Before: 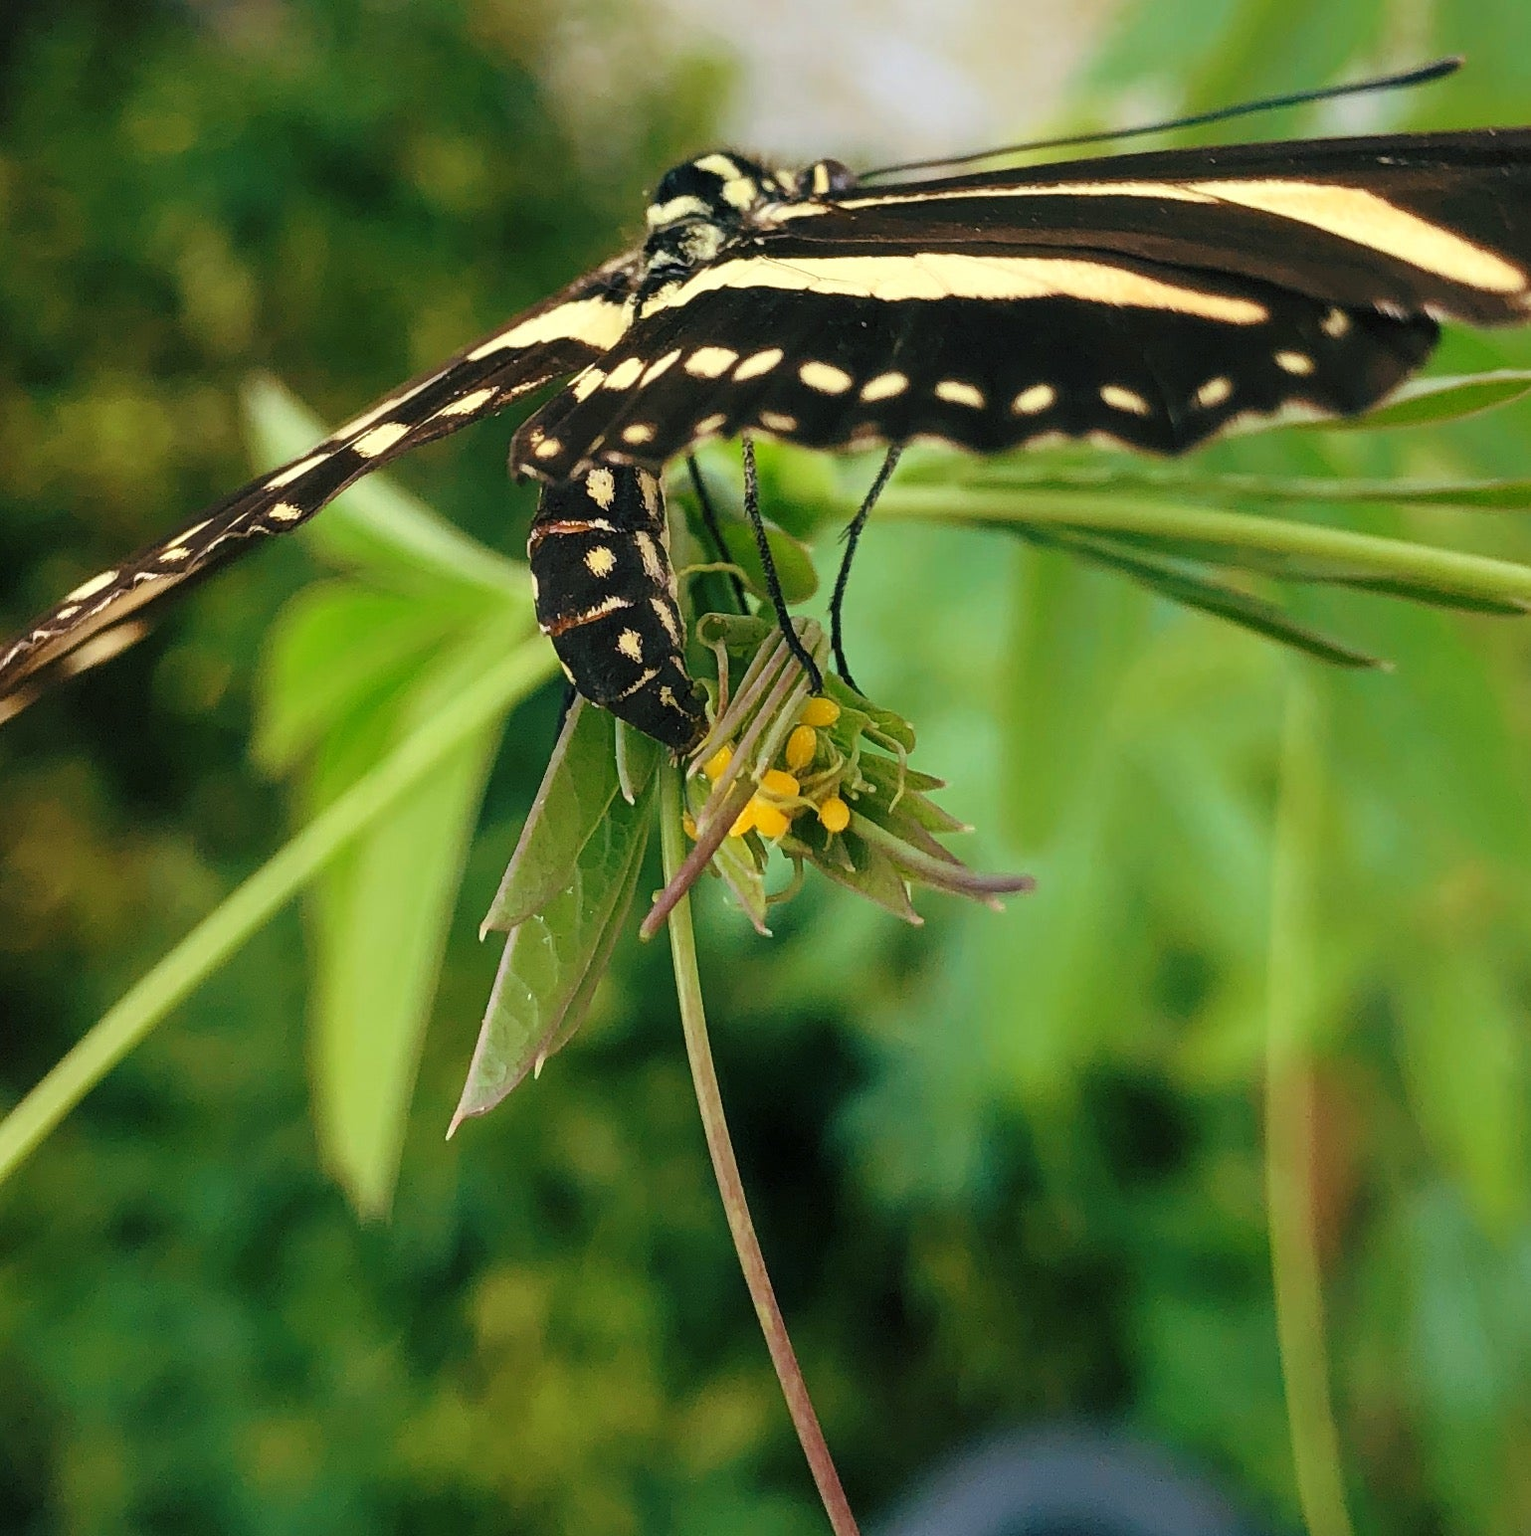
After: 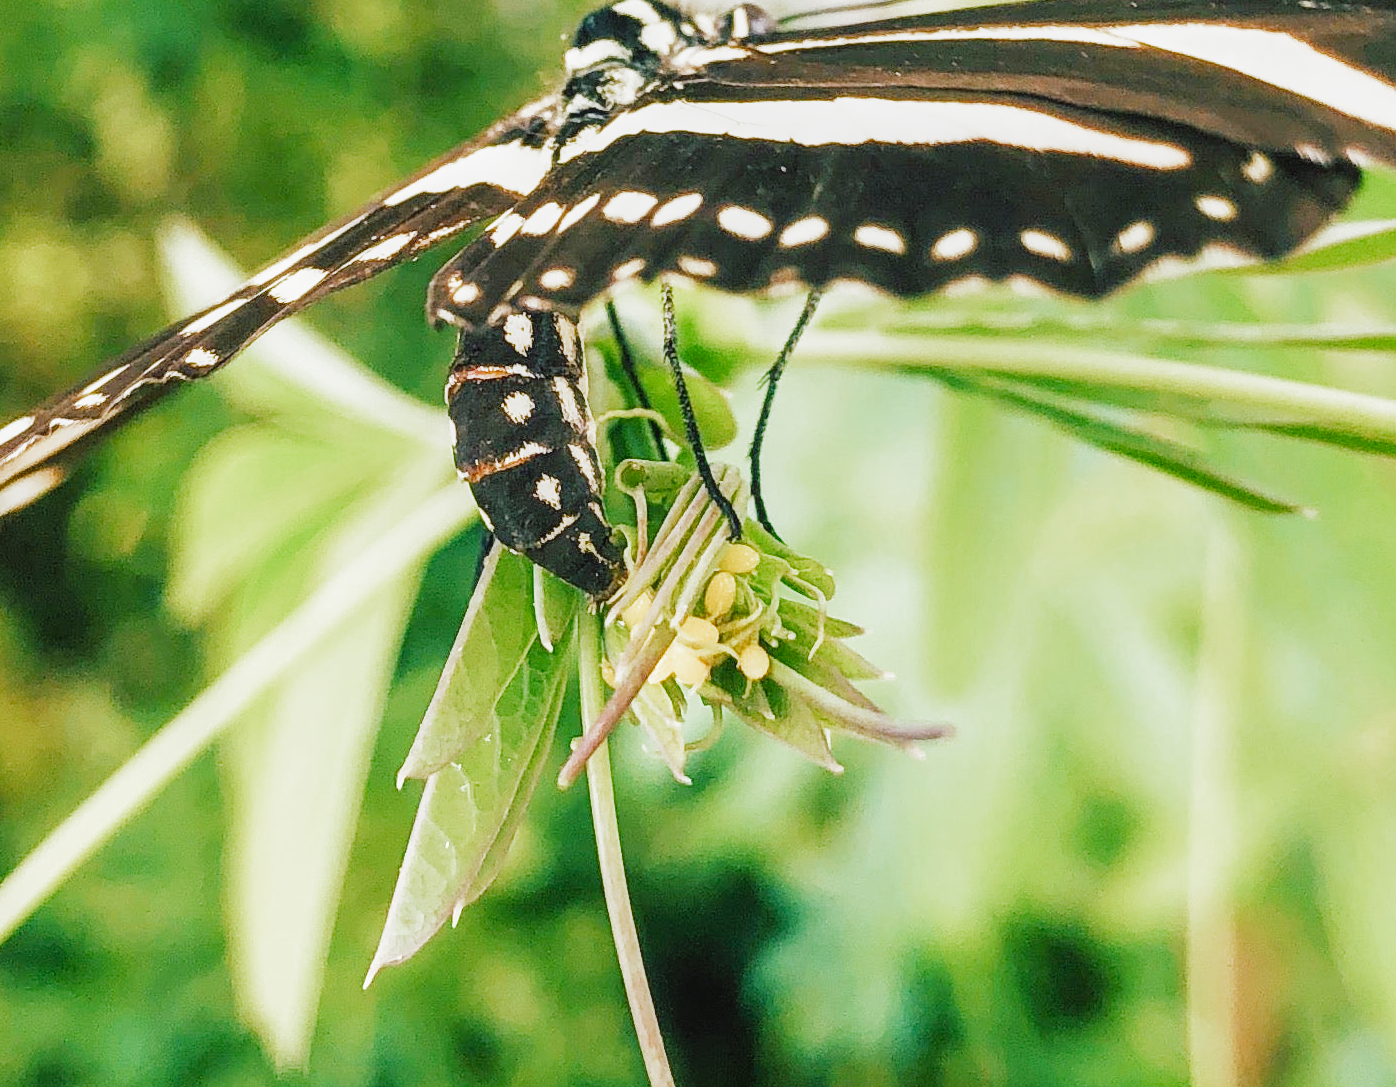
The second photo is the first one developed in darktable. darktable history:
crop: left 5.548%, top 10.218%, right 3.726%, bottom 19.328%
filmic rgb: black relative exposure -7.65 EV, white relative exposure 4.56 EV, hardness 3.61, contrast 1.058, add noise in highlights 0.001, preserve chrominance no, color science v3 (2019), use custom middle-gray values true, iterations of high-quality reconstruction 0, contrast in highlights soft
local contrast: detail 109%
exposure: black level correction 0, exposure 1.741 EV, compensate highlight preservation false
